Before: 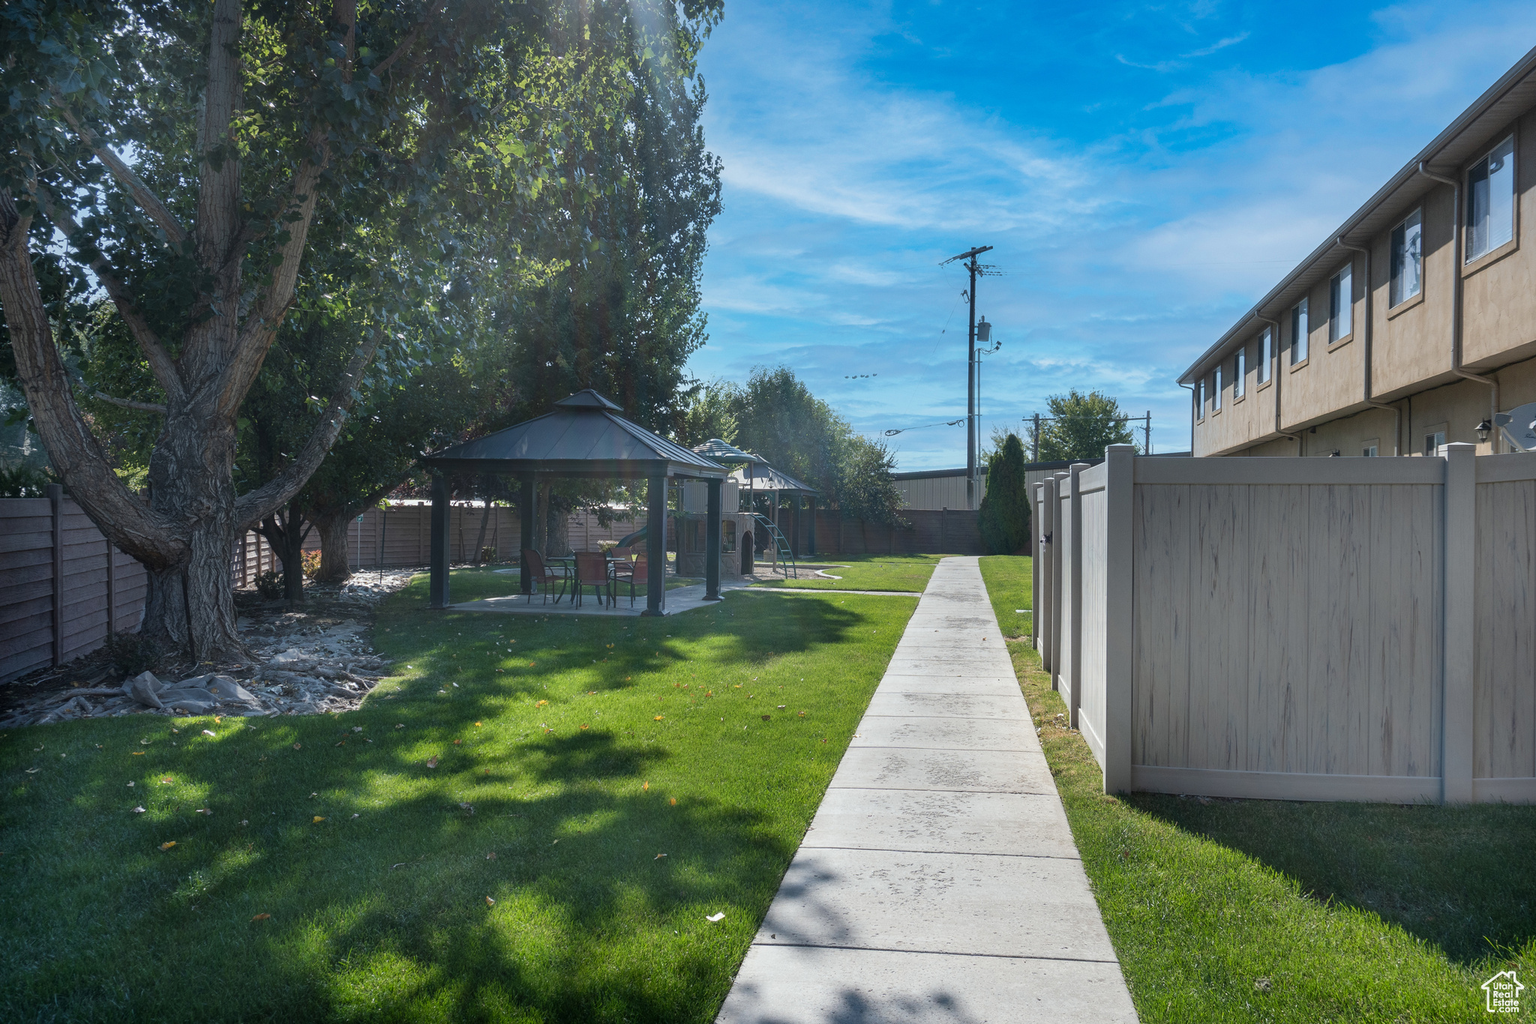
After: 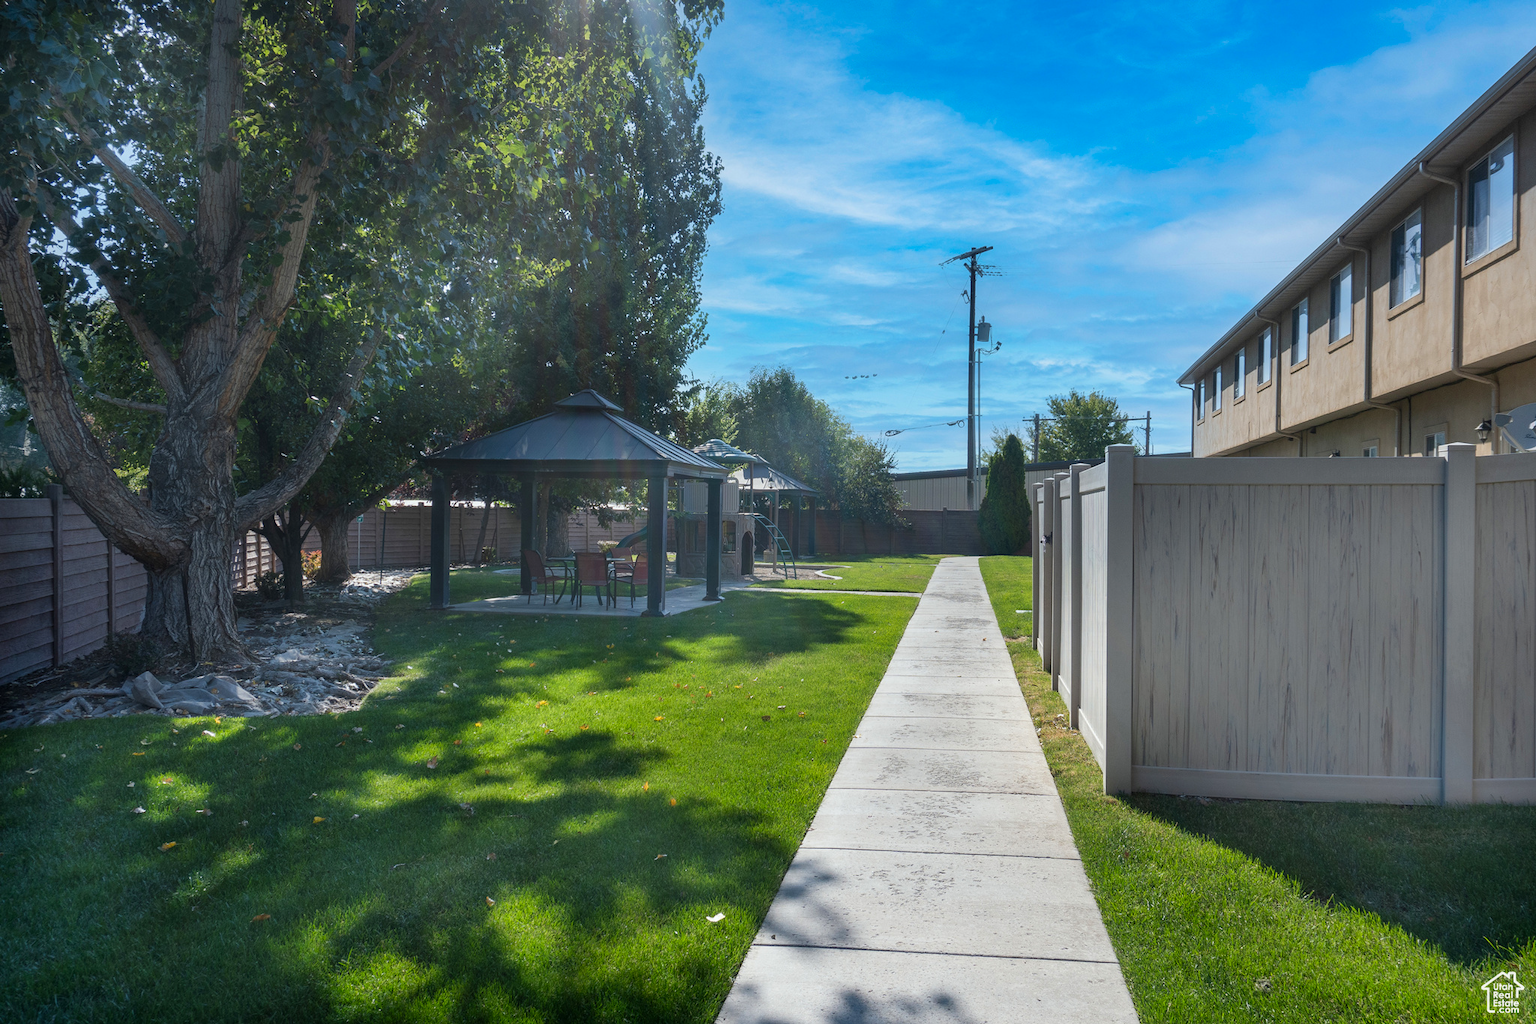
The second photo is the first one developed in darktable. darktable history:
contrast brightness saturation: contrast 0.039, saturation 0.158
